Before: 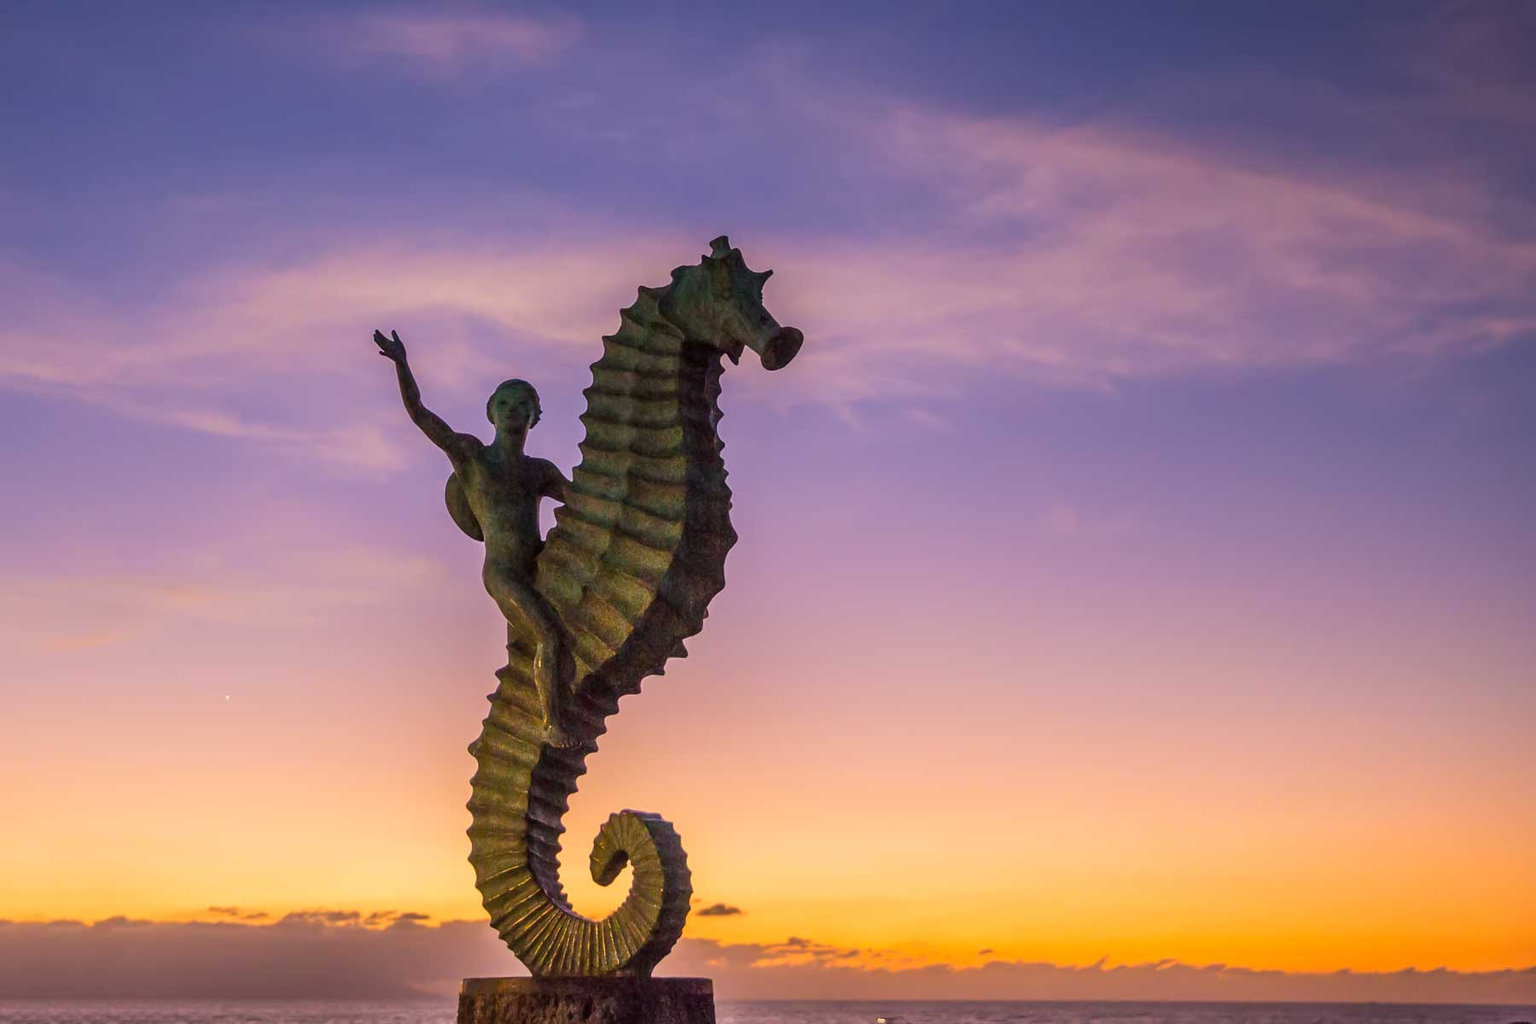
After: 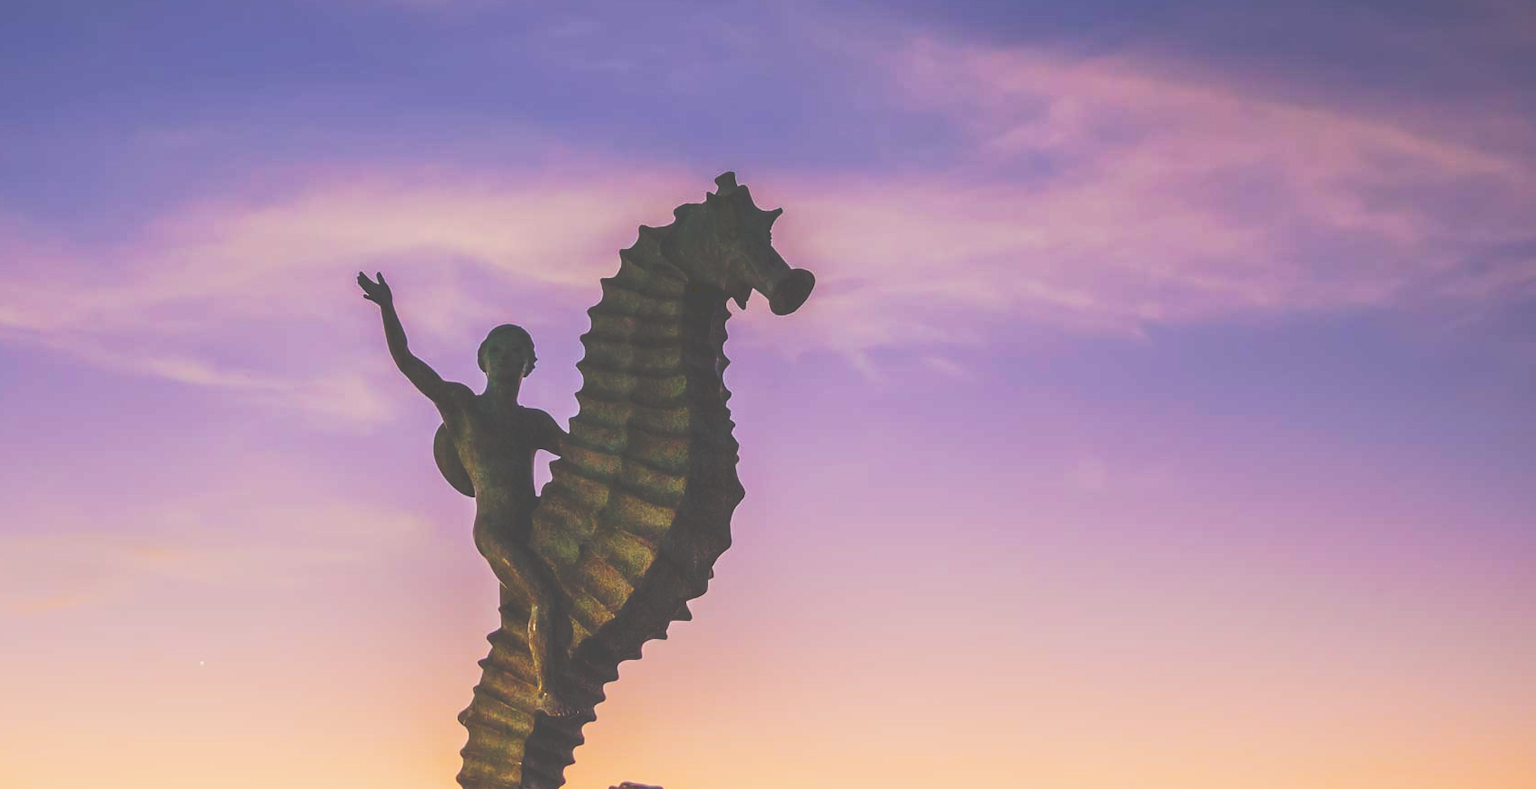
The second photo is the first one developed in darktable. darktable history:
crop: left 2.484%, top 7.275%, right 3.466%, bottom 20.221%
tone curve: curves: ch0 [(0, 0) (0.003, 0.299) (0.011, 0.299) (0.025, 0.299) (0.044, 0.299) (0.069, 0.3) (0.1, 0.306) (0.136, 0.316) (0.177, 0.326) (0.224, 0.338) (0.277, 0.366) (0.335, 0.406) (0.399, 0.462) (0.468, 0.533) (0.543, 0.607) (0.623, 0.7) (0.709, 0.775) (0.801, 0.843) (0.898, 0.903) (1, 1)], preserve colors none
